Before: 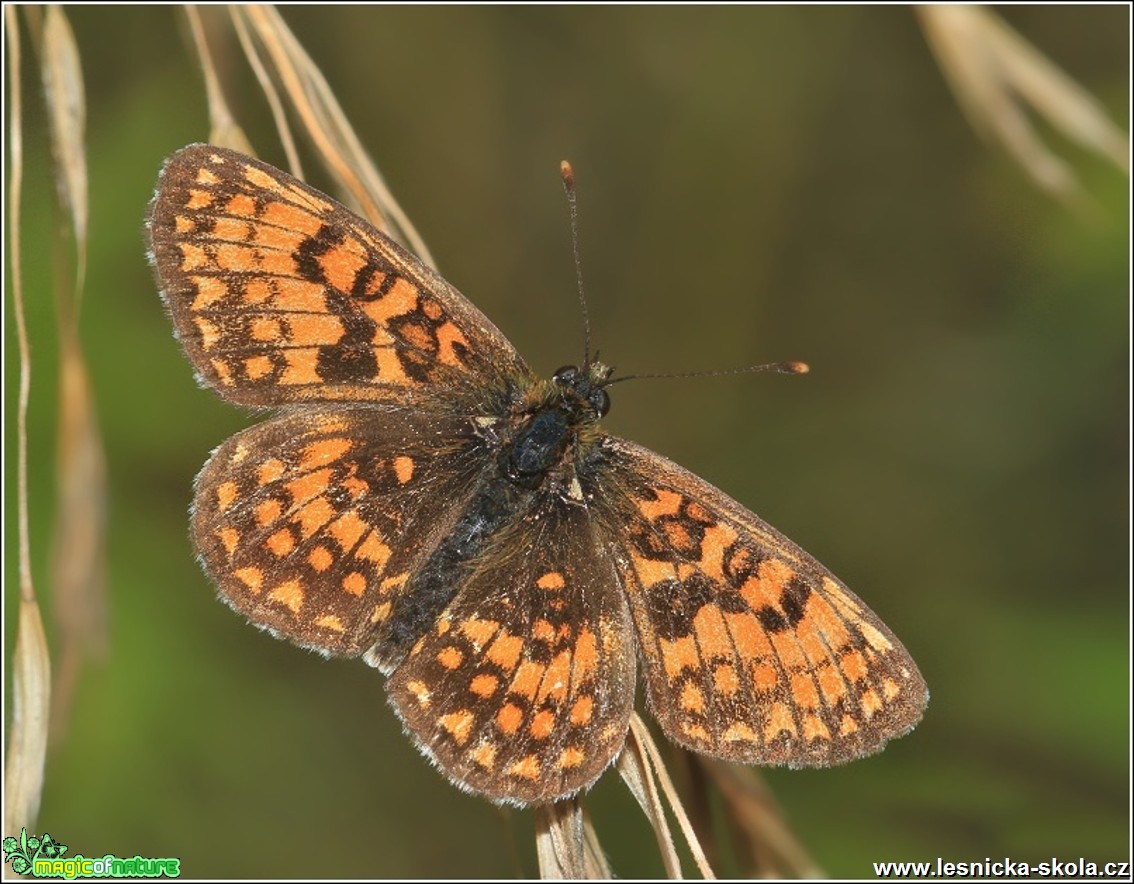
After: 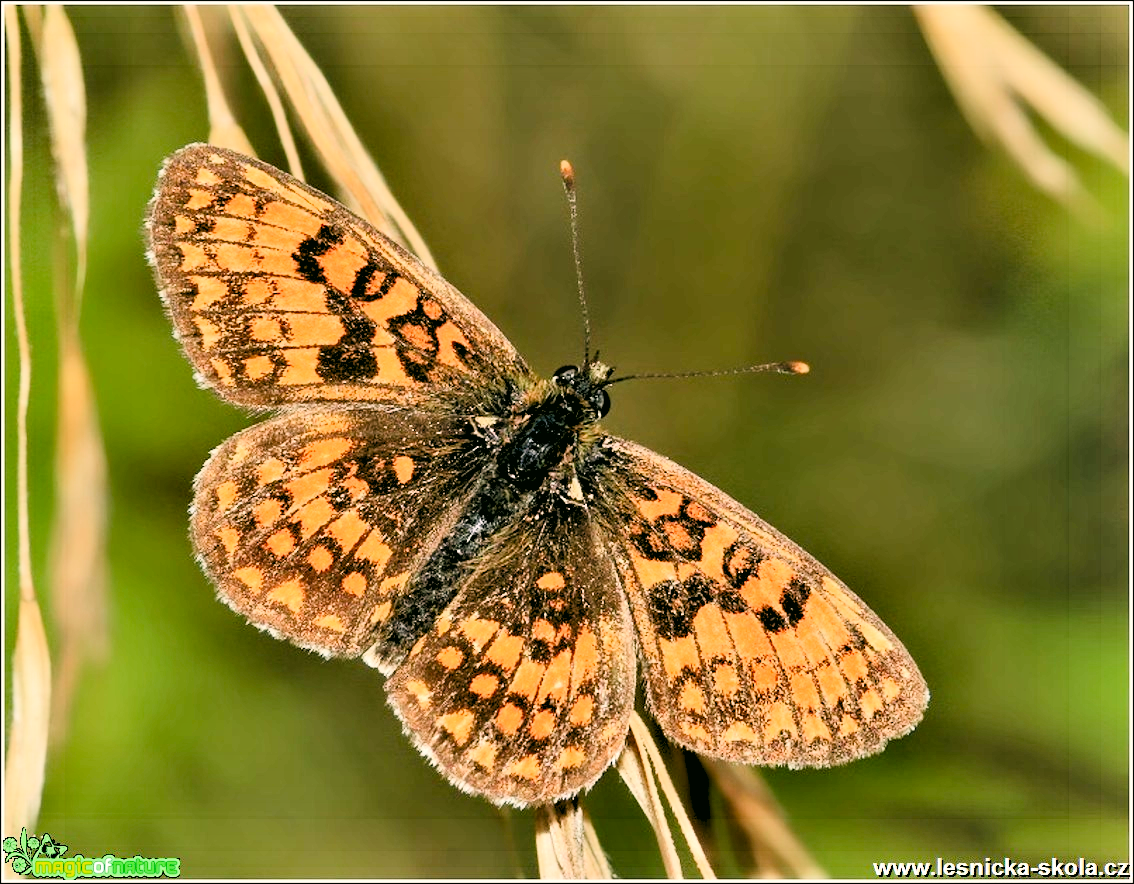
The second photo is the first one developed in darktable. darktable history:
contrast brightness saturation: contrast 0.28
exposure: exposure 0.2 EV, compensate highlight preservation false
shadows and highlights: shadows 49, highlights -41, soften with gaussian
levels: levels [0.093, 0.434, 0.988]
contrast equalizer: y [[0.546, 0.552, 0.554, 0.554, 0.552, 0.546], [0.5 ×6], [0.5 ×6], [0 ×6], [0 ×6]]
tone curve: curves: ch0 [(0, 0) (0.004, 0.001) (0.133, 0.112) (0.325, 0.362) (0.832, 0.893) (1, 1)], color space Lab, linked channels, preserve colors none
color zones: curves: ch0 [(0, 0.444) (0.143, 0.442) (0.286, 0.441) (0.429, 0.441) (0.571, 0.441) (0.714, 0.441) (0.857, 0.442) (1, 0.444)]
color correction: highlights a* 4.02, highlights b* 4.98, shadows a* -7.55, shadows b* 4.98
